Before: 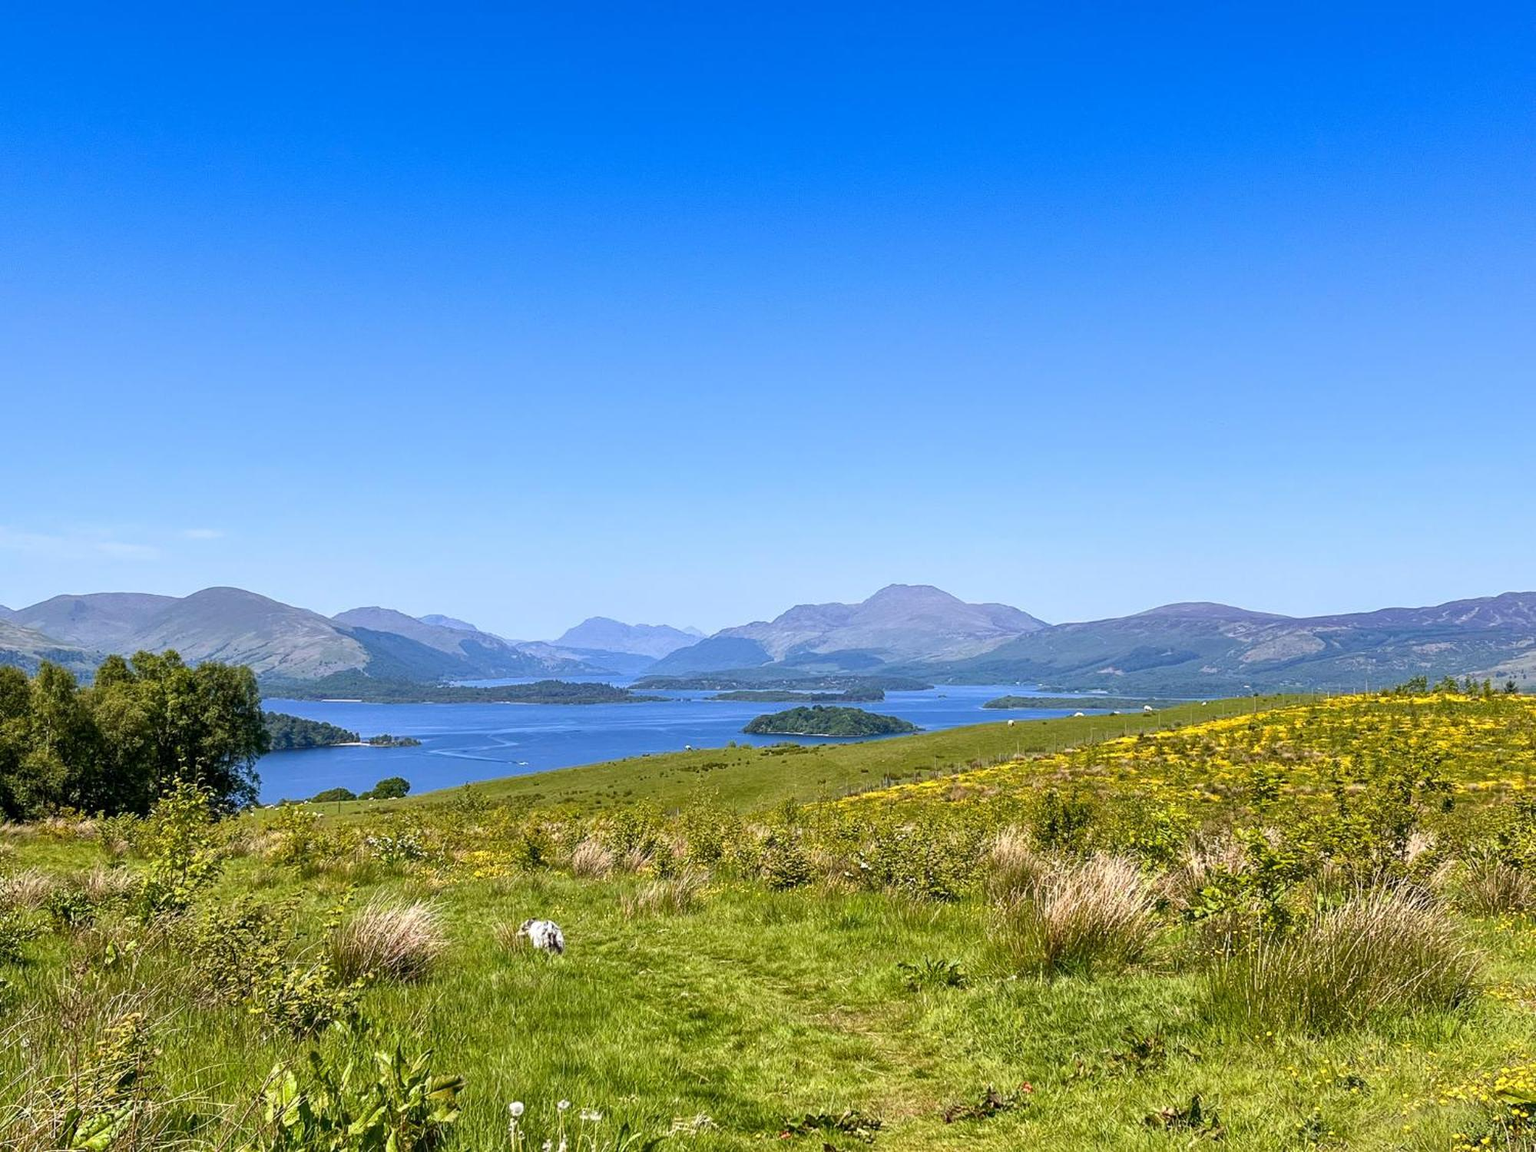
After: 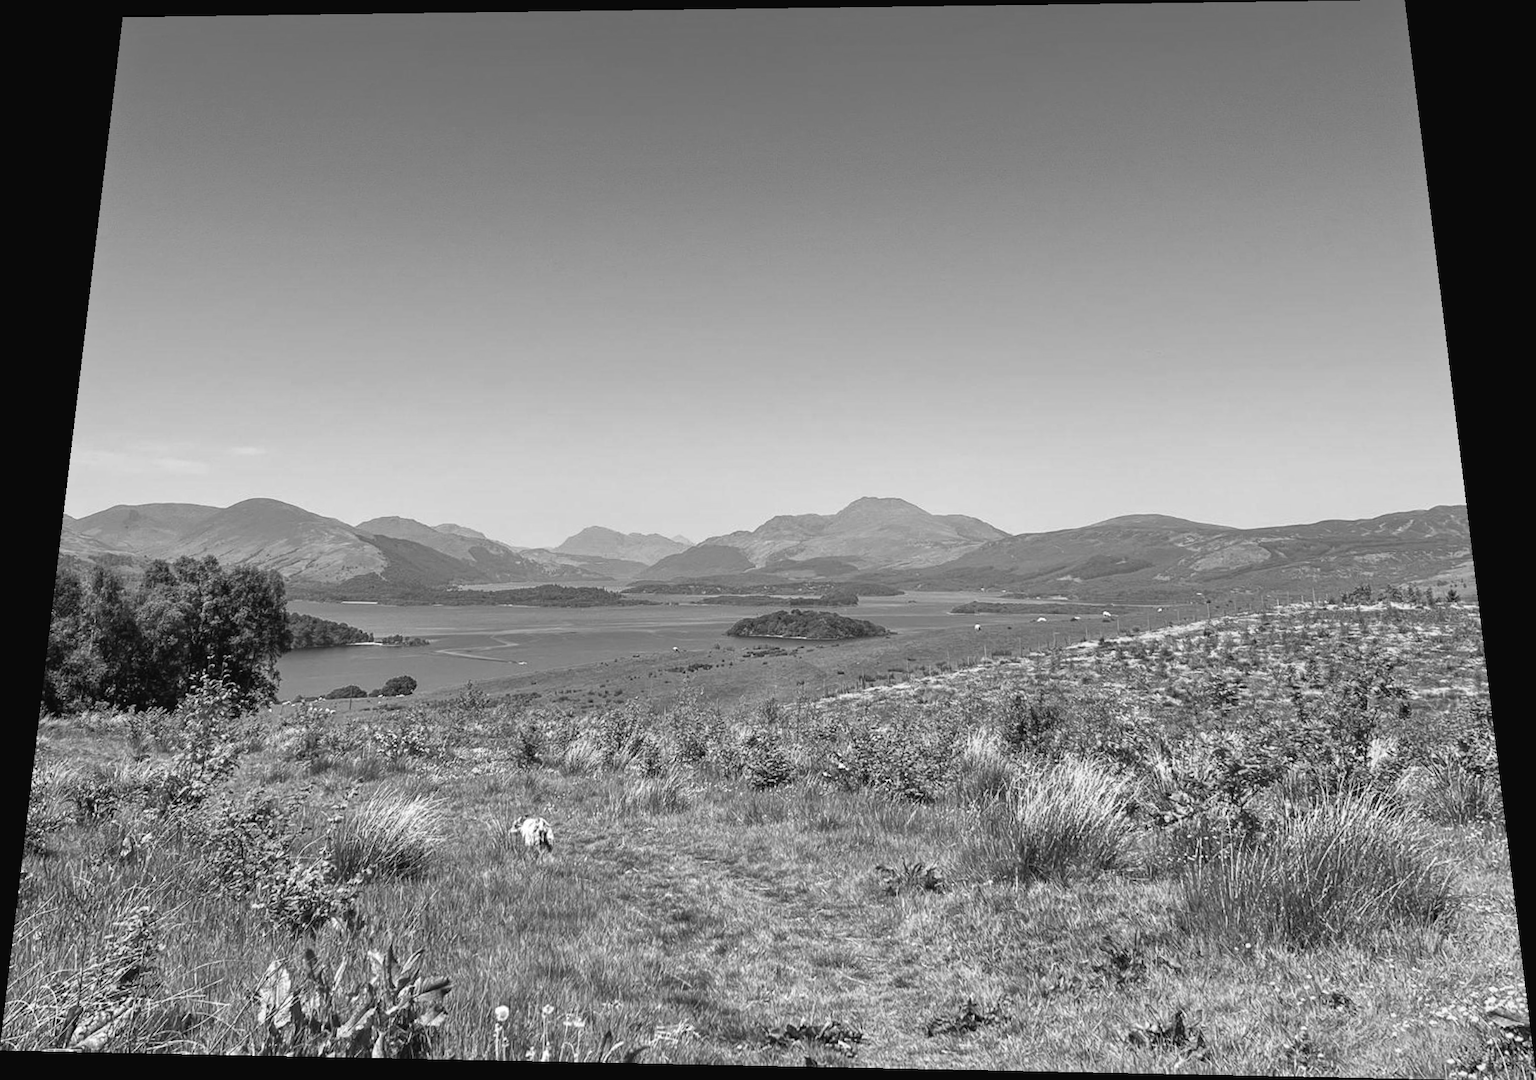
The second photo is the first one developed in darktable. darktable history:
exposure: black level correction -0.003, exposure 0.04 EV, compensate highlight preservation false
monochrome: a 32, b 64, size 2.3, highlights 1
white balance: red 0.926, green 1.003, blue 1.133
rotate and perspective: rotation 0.128°, lens shift (vertical) -0.181, lens shift (horizontal) -0.044, shear 0.001, automatic cropping off
